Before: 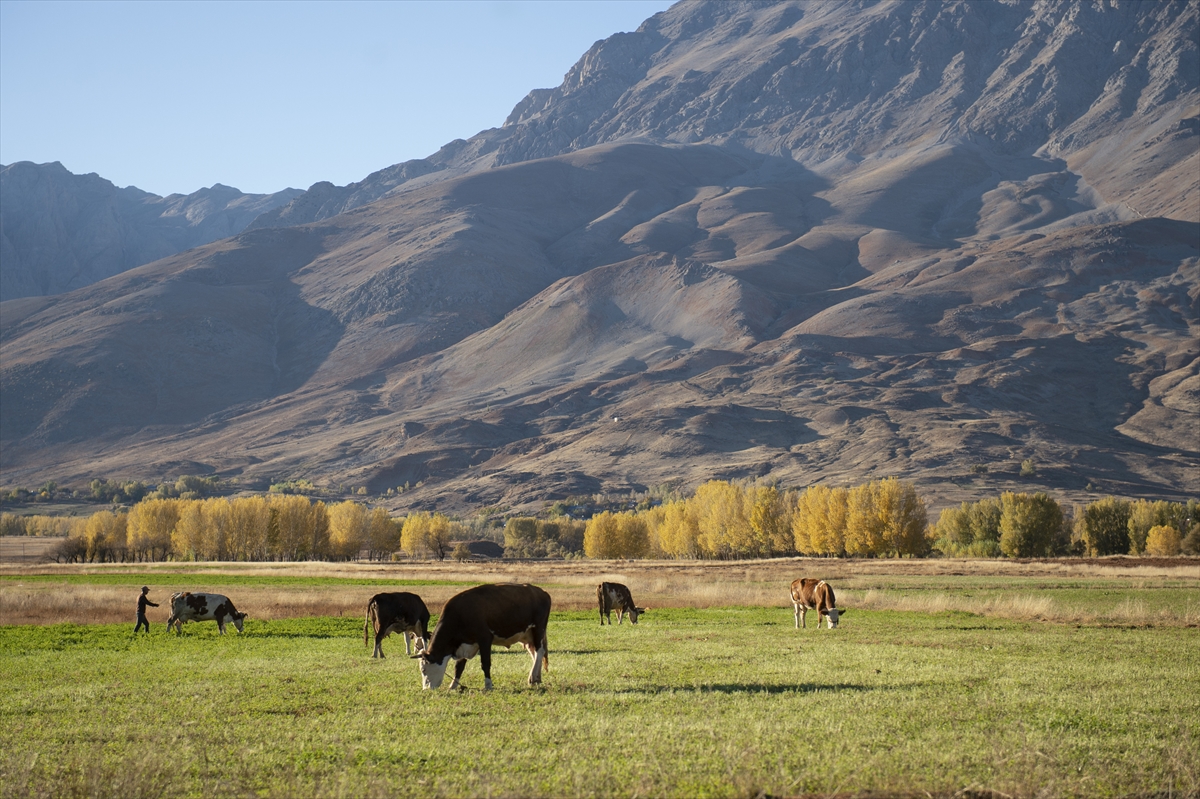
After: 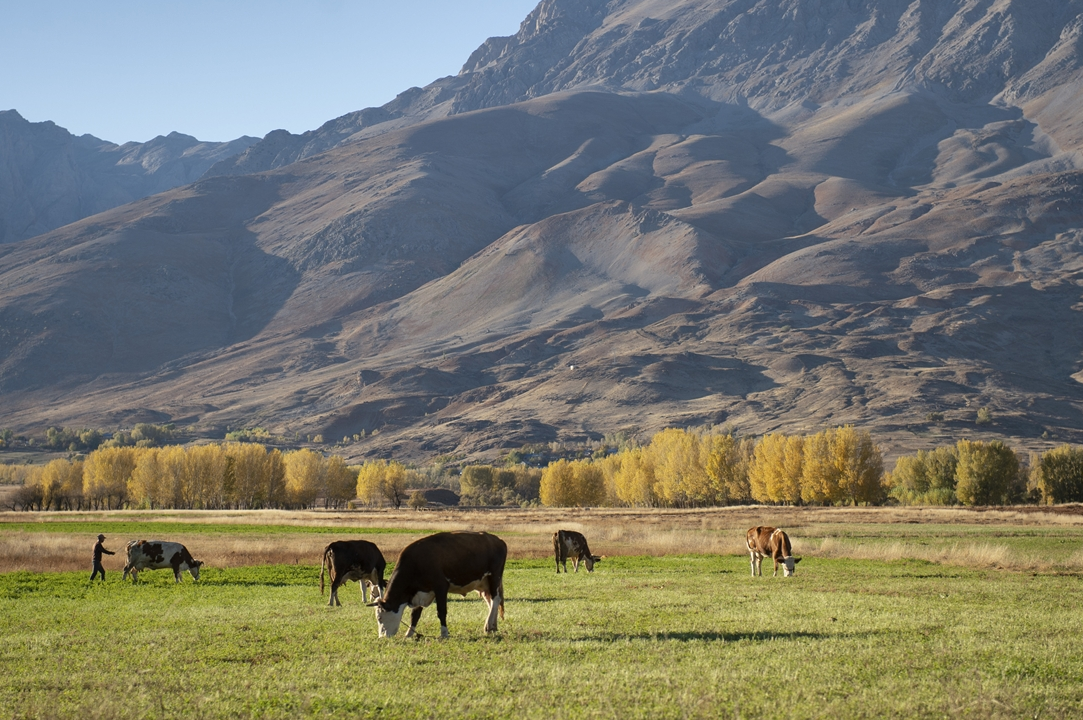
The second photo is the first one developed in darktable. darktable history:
crop: left 3.722%, top 6.515%, right 5.993%, bottom 3.282%
shadows and highlights: low approximation 0.01, soften with gaussian
